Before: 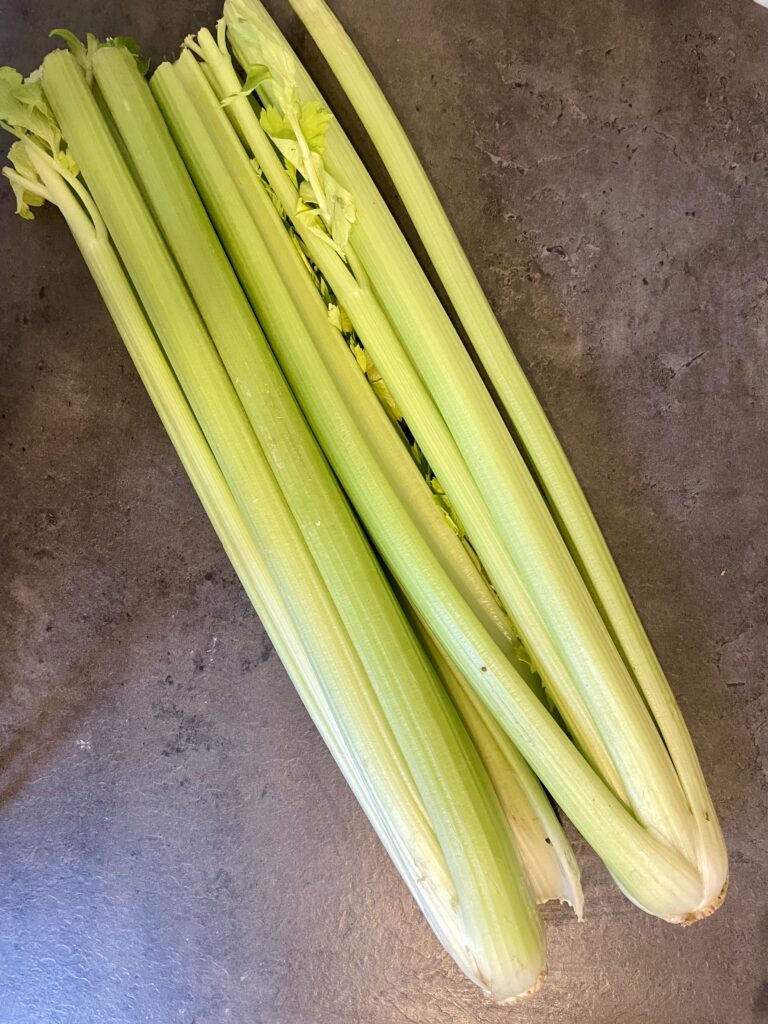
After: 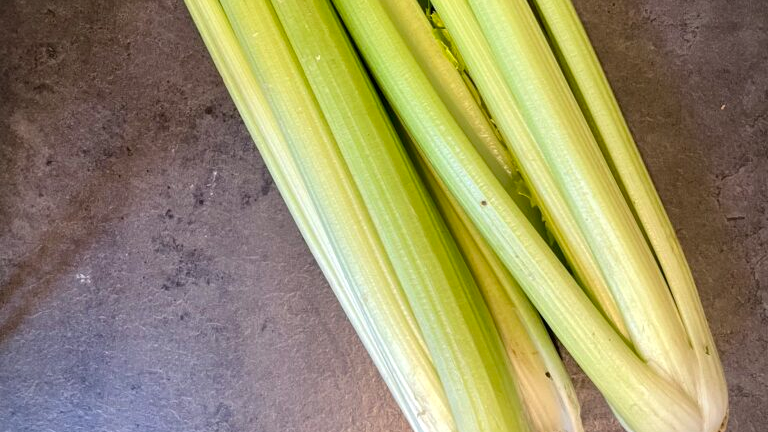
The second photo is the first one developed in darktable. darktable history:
local contrast: highlights 100%, shadows 100%, detail 120%, midtone range 0.2
crop: top 45.551%, bottom 12.262%
vignetting: fall-off radius 63.6%
